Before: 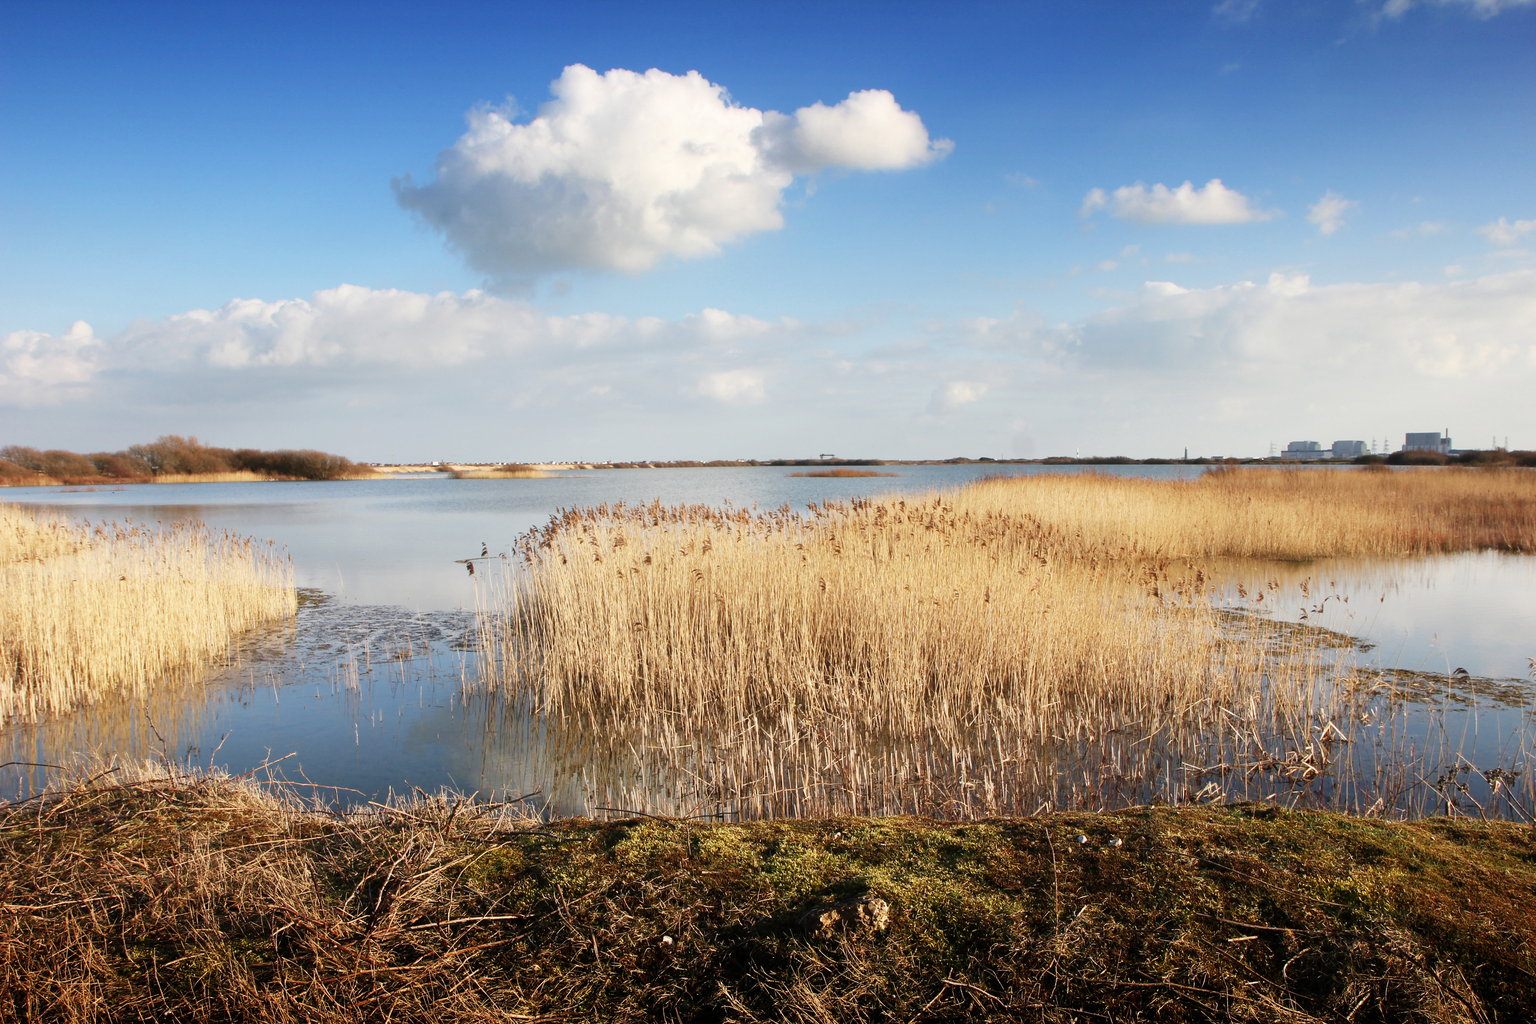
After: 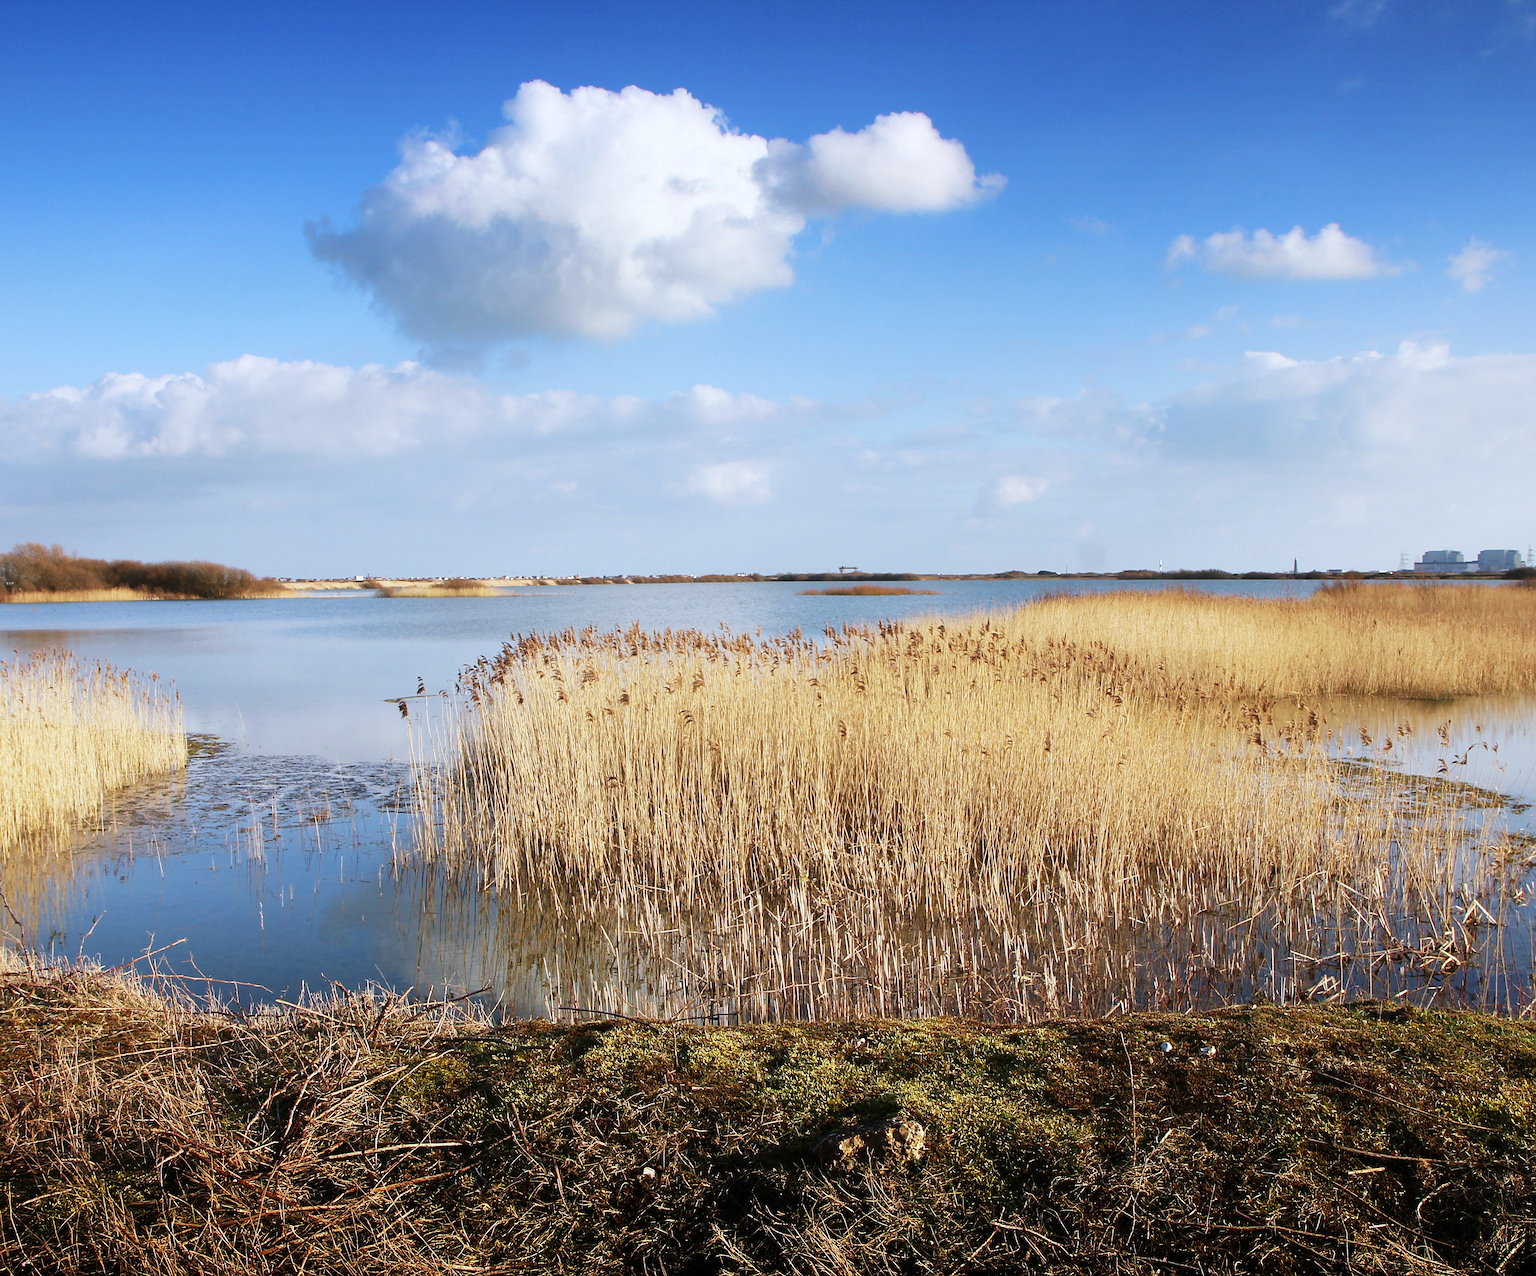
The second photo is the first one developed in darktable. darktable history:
sharpen: on, module defaults
rotate and perspective: crop left 0, crop top 0
crop and rotate: left 9.597%, right 10.195%
white balance: red 0.954, blue 1.079
velvia: on, module defaults
